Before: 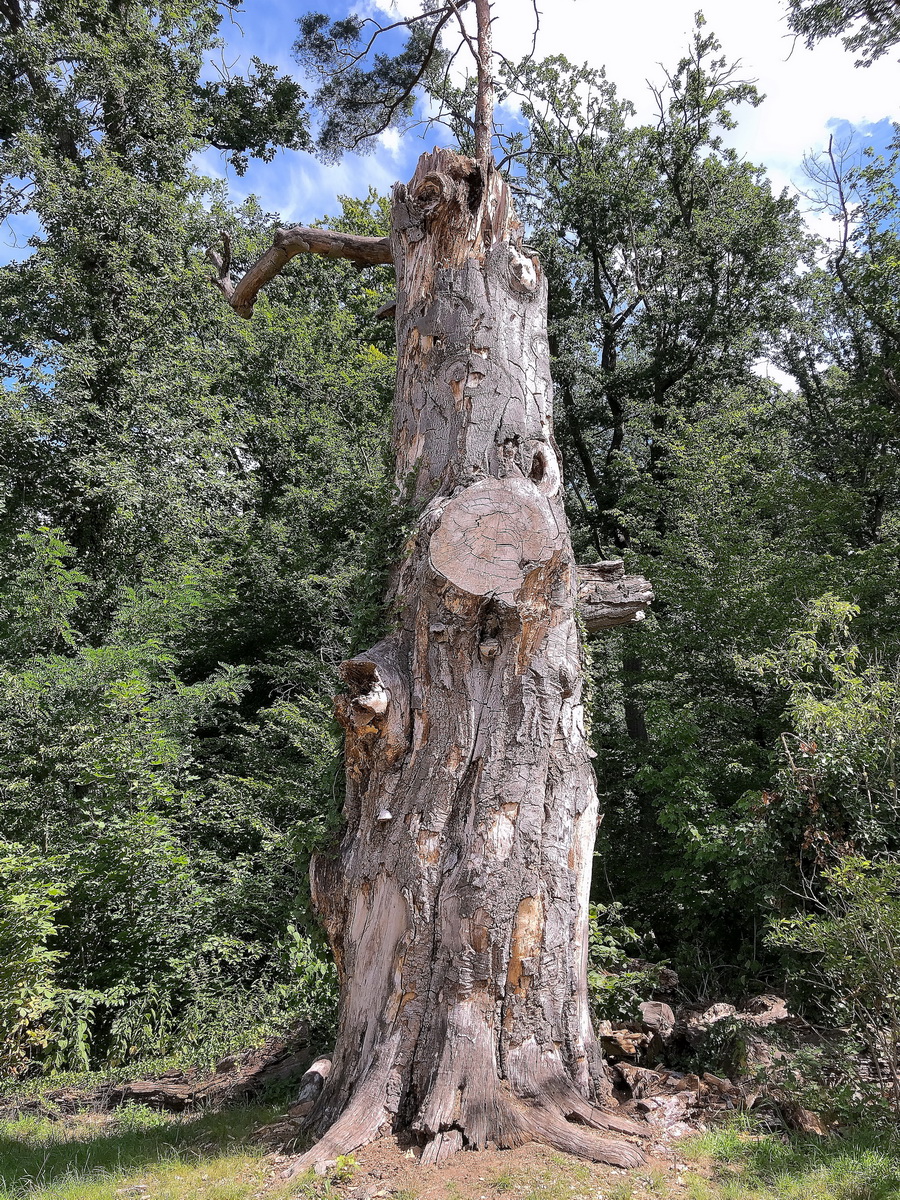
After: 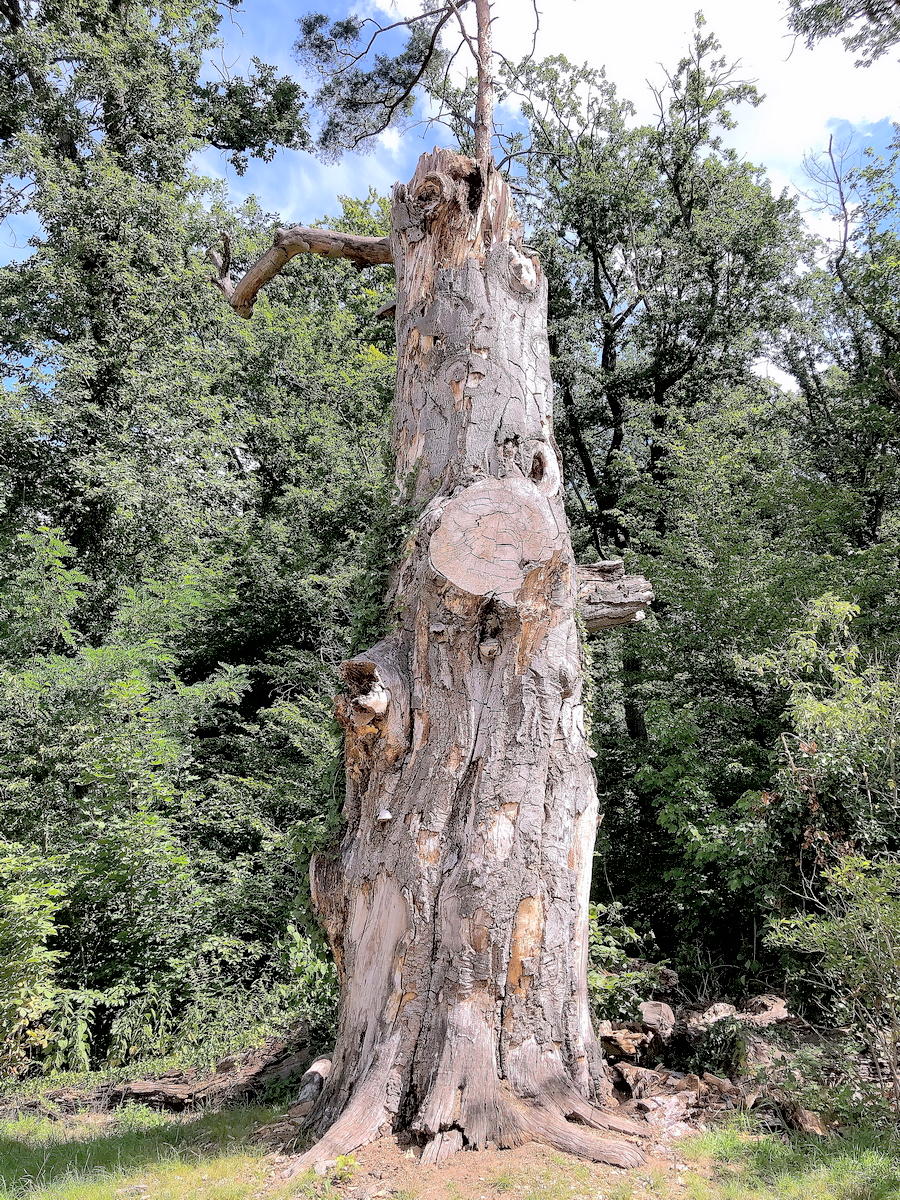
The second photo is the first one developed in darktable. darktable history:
contrast brightness saturation: brightness 0.272
exposure: black level correction 0.009, compensate exposure bias true, compensate highlight preservation false
